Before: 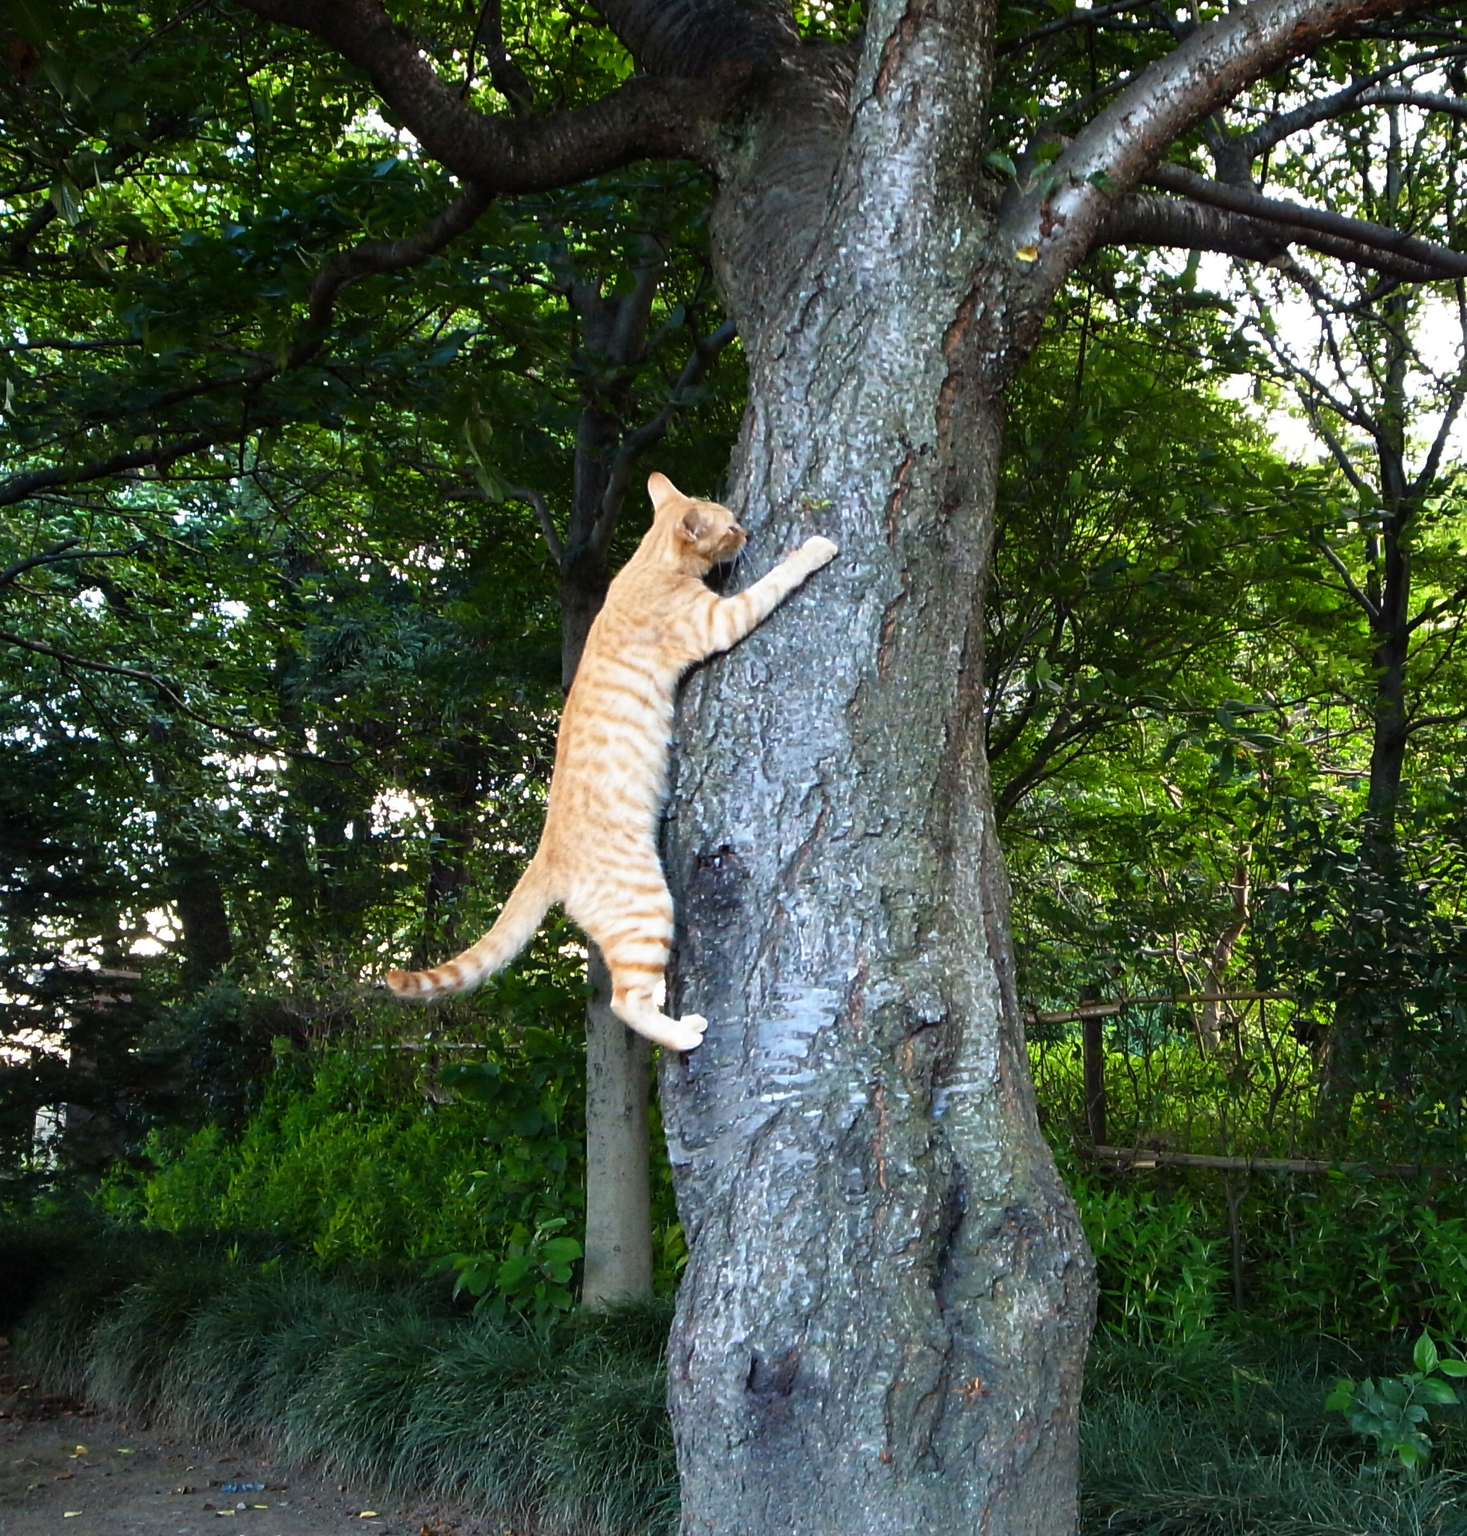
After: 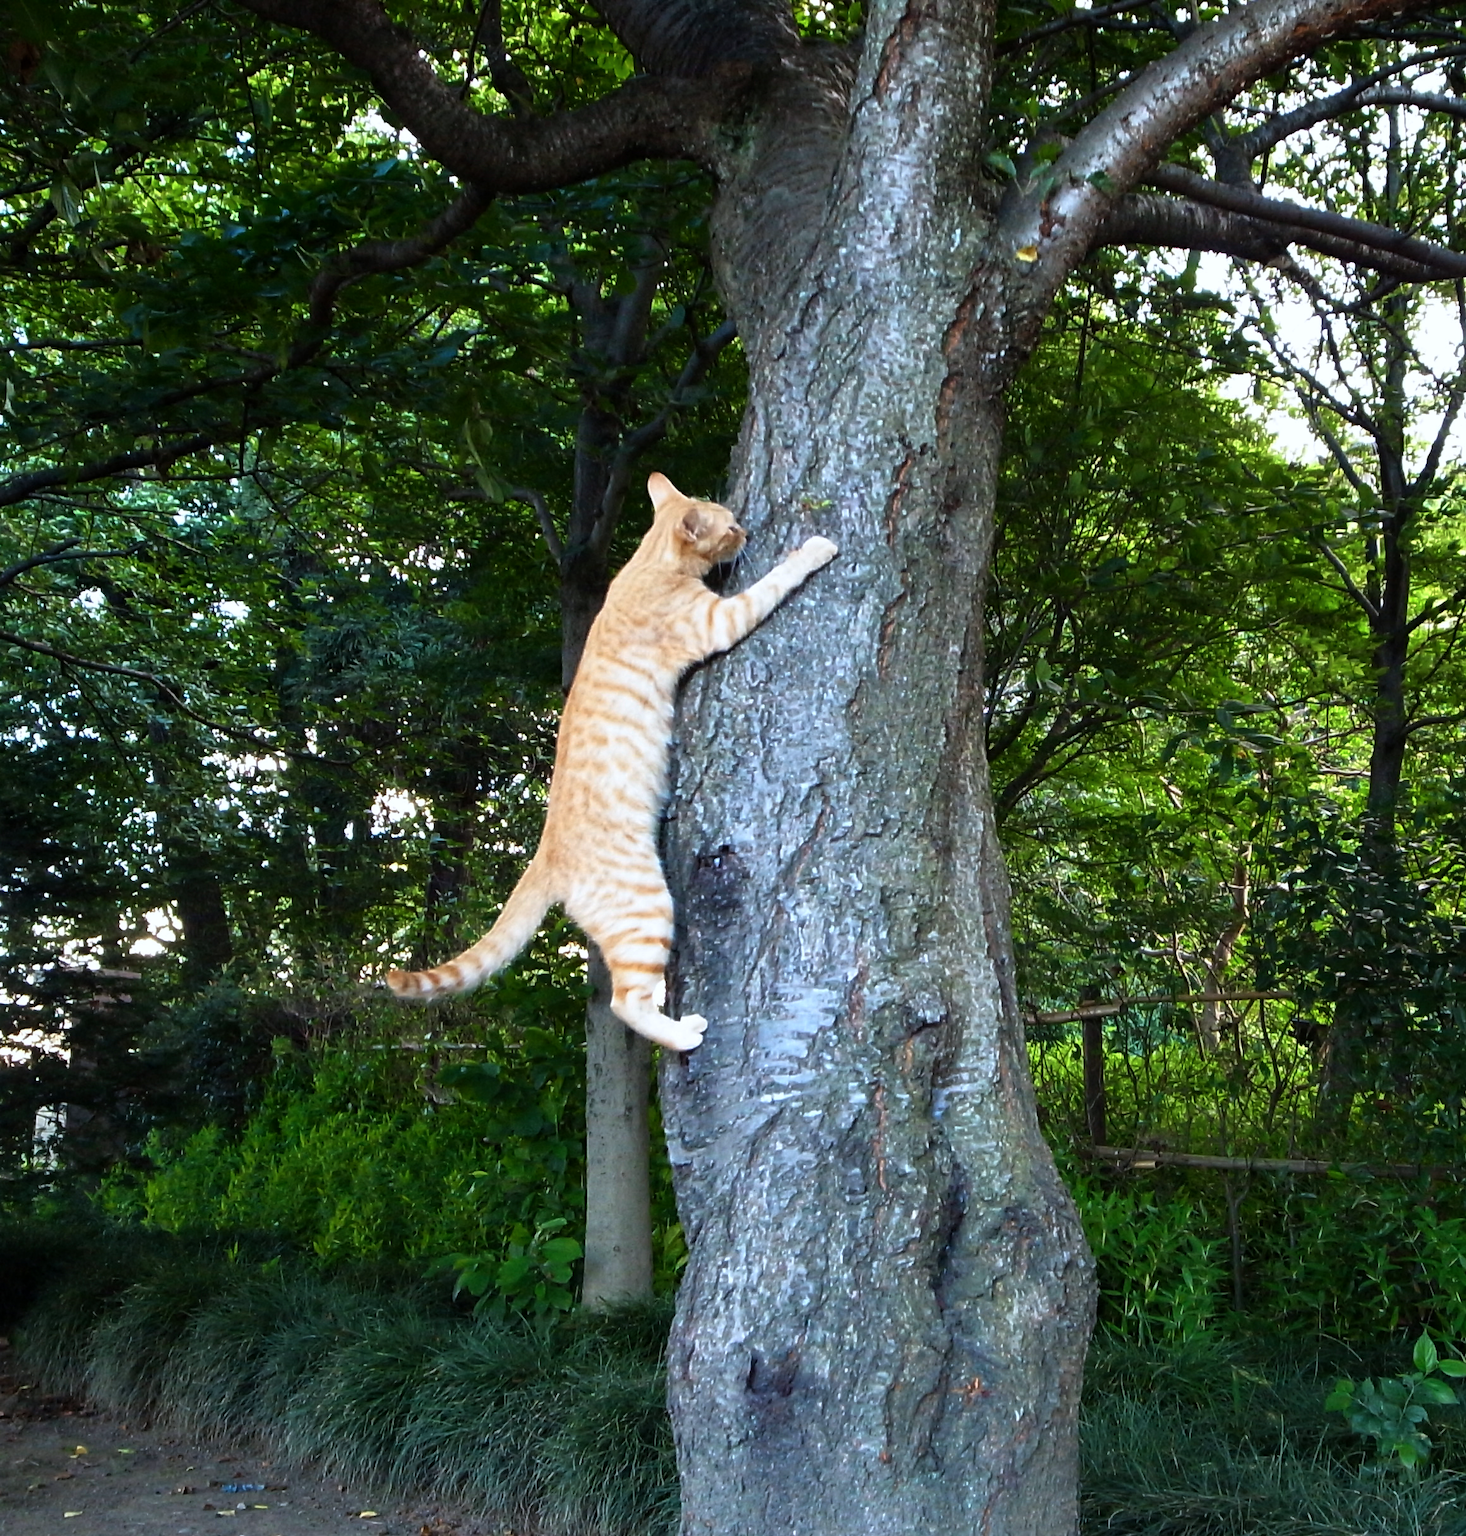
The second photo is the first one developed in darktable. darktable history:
color calibration: x 0.355, y 0.367, temperature 4700.38 K
exposure: black level correction 0.001, compensate highlight preservation false
